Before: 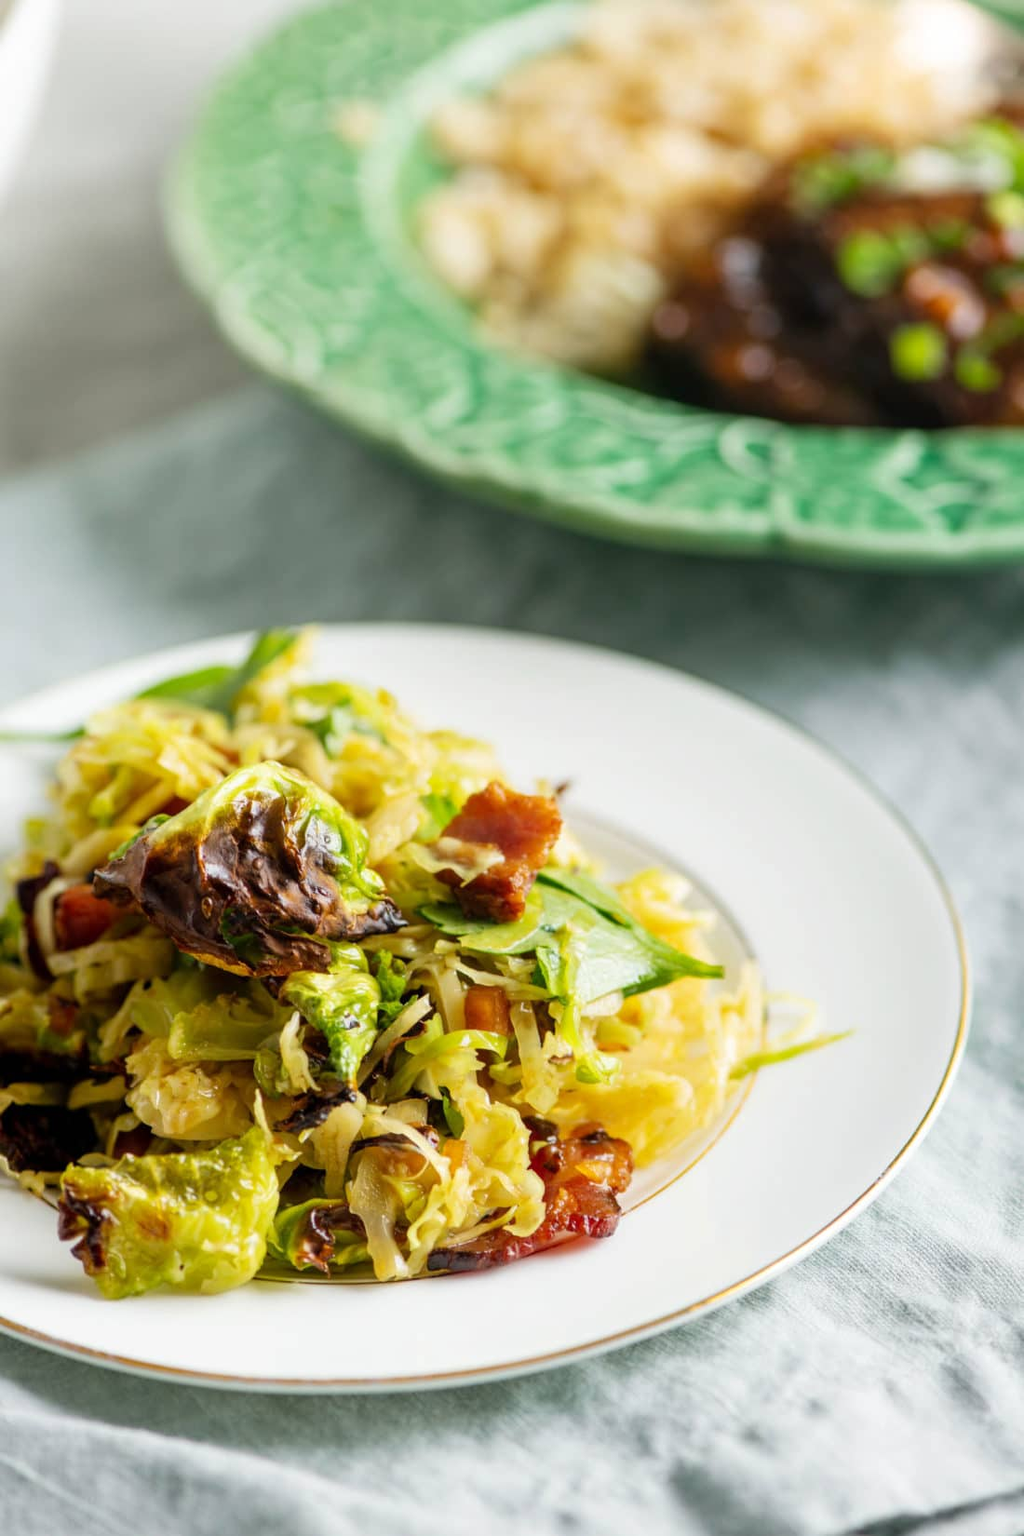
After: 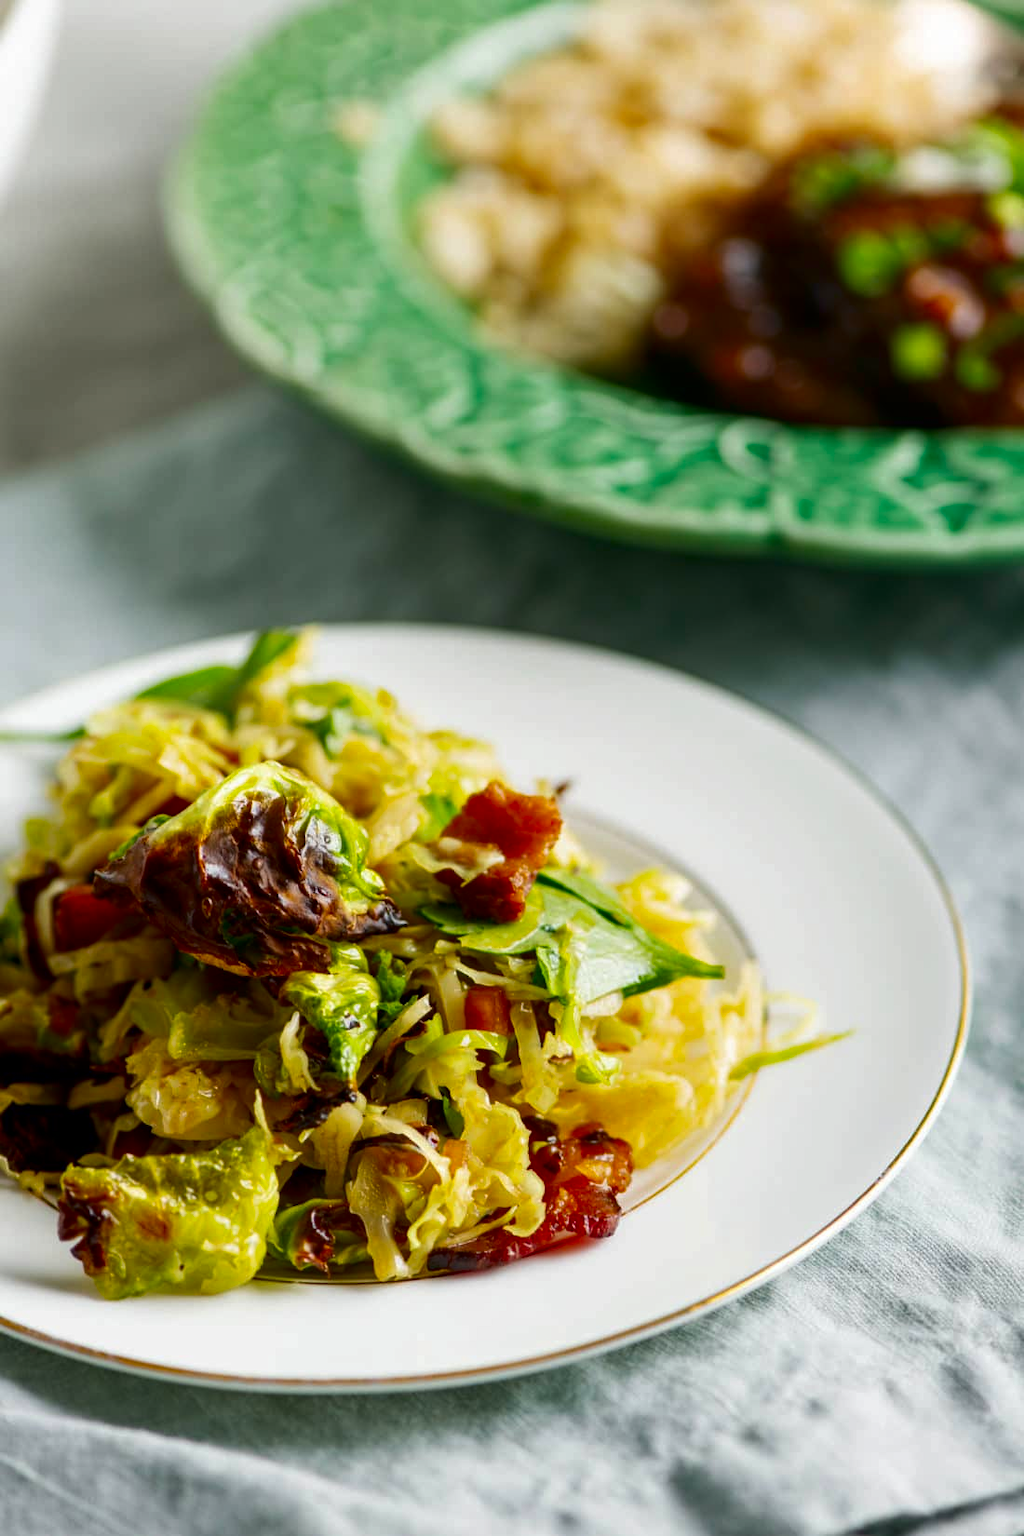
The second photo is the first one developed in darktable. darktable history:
contrast brightness saturation: brightness -0.25, saturation 0.2
tone equalizer: on, module defaults
